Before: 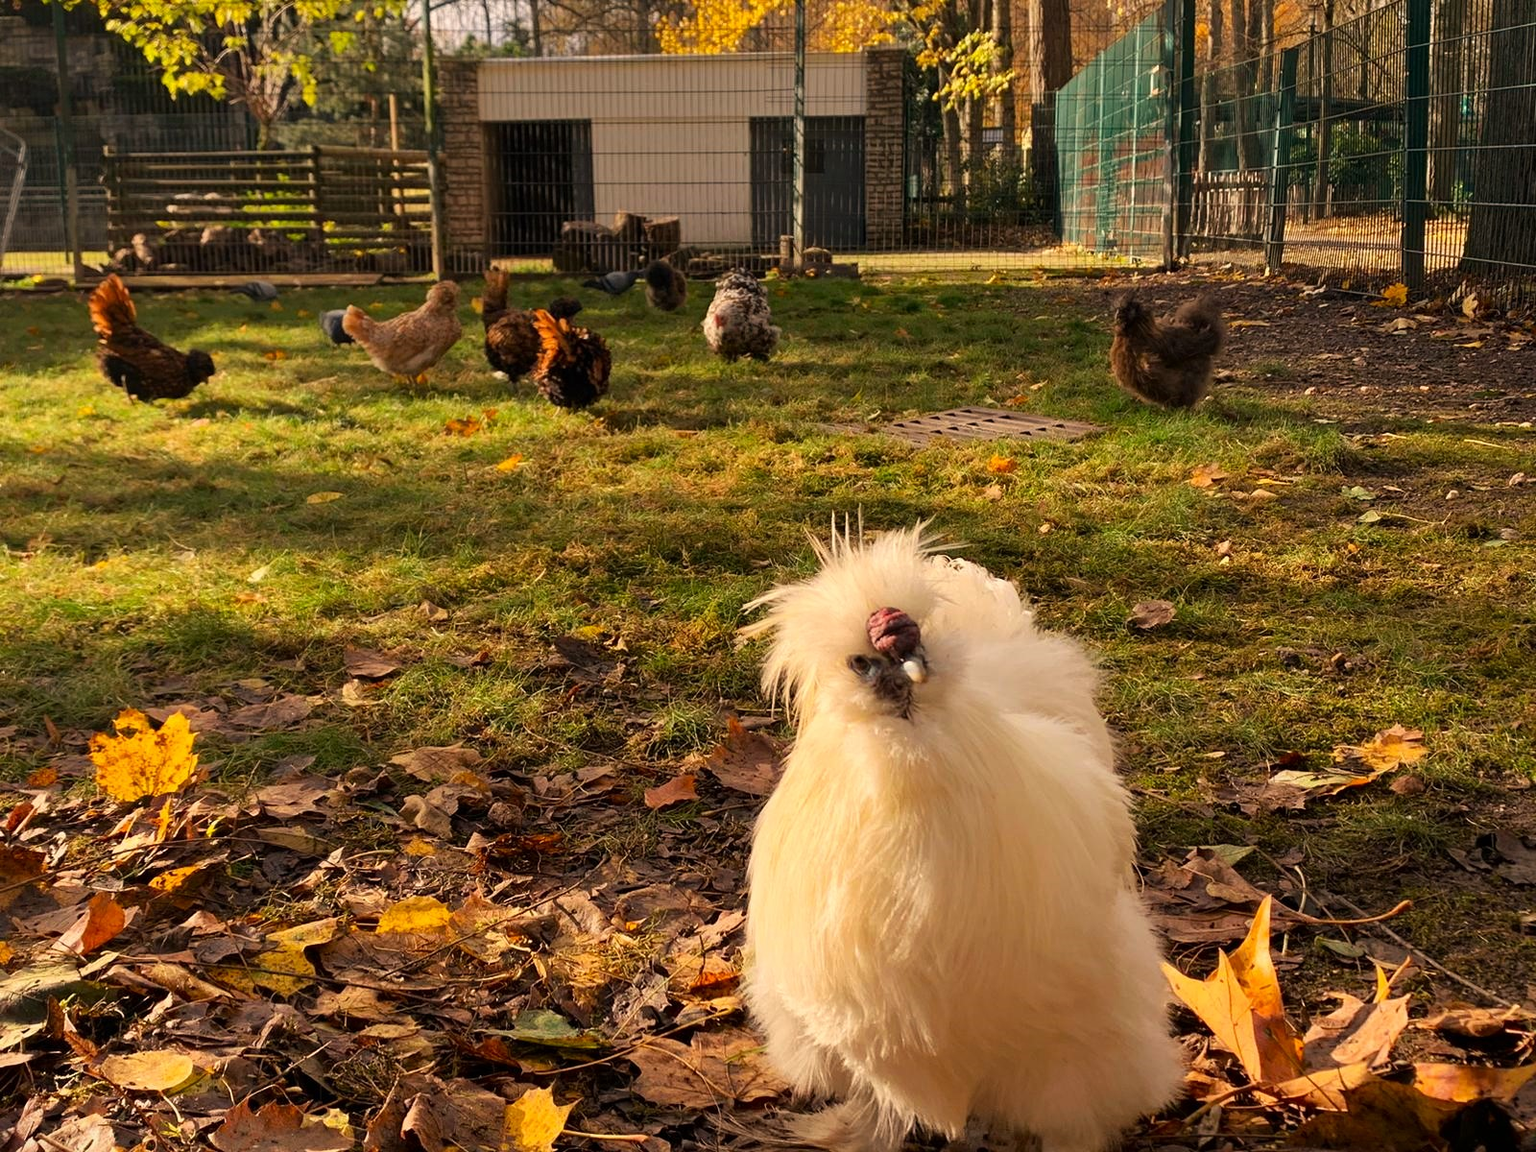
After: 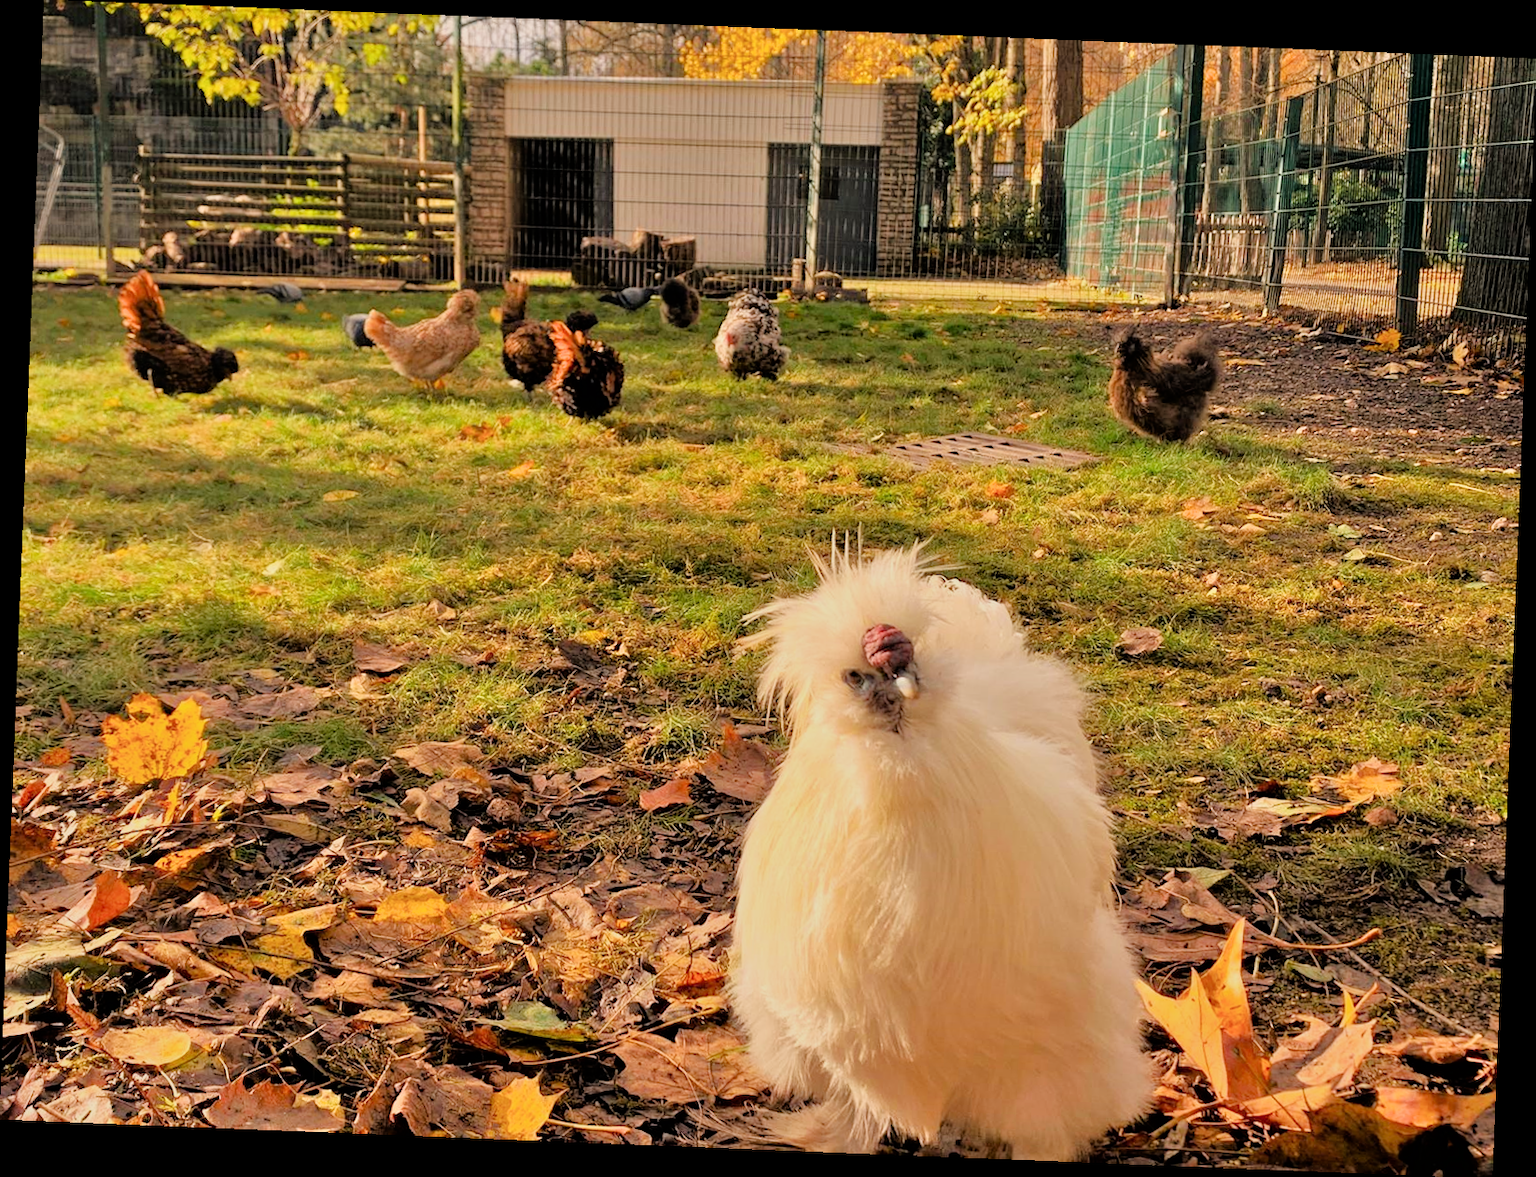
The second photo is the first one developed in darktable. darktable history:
rotate and perspective: rotation 2.27°, automatic cropping off
filmic rgb: white relative exposure 3.8 EV, hardness 4.35
tone equalizer: -7 EV 0.15 EV, -6 EV 0.6 EV, -5 EV 1.15 EV, -4 EV 1.33 EV, -3 EV 1.15 EV, -2 EV 0.6 EV, -1 EV 0.15 EV, mask exposure compensation -0.5 EV
exposure: exposure 0.128 EV, compensate highlight preservation false
